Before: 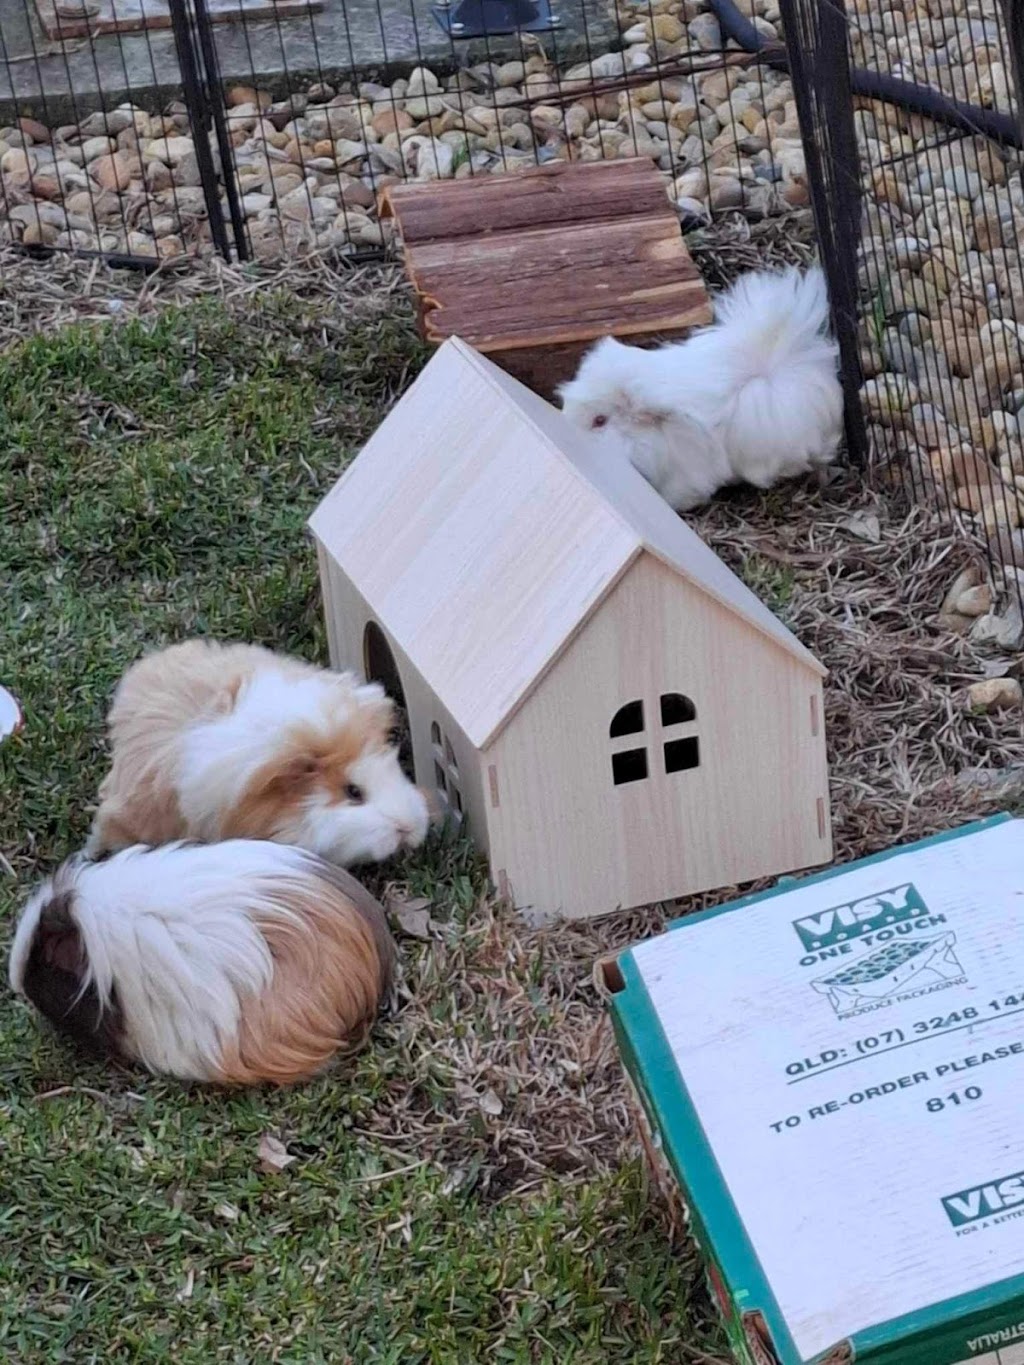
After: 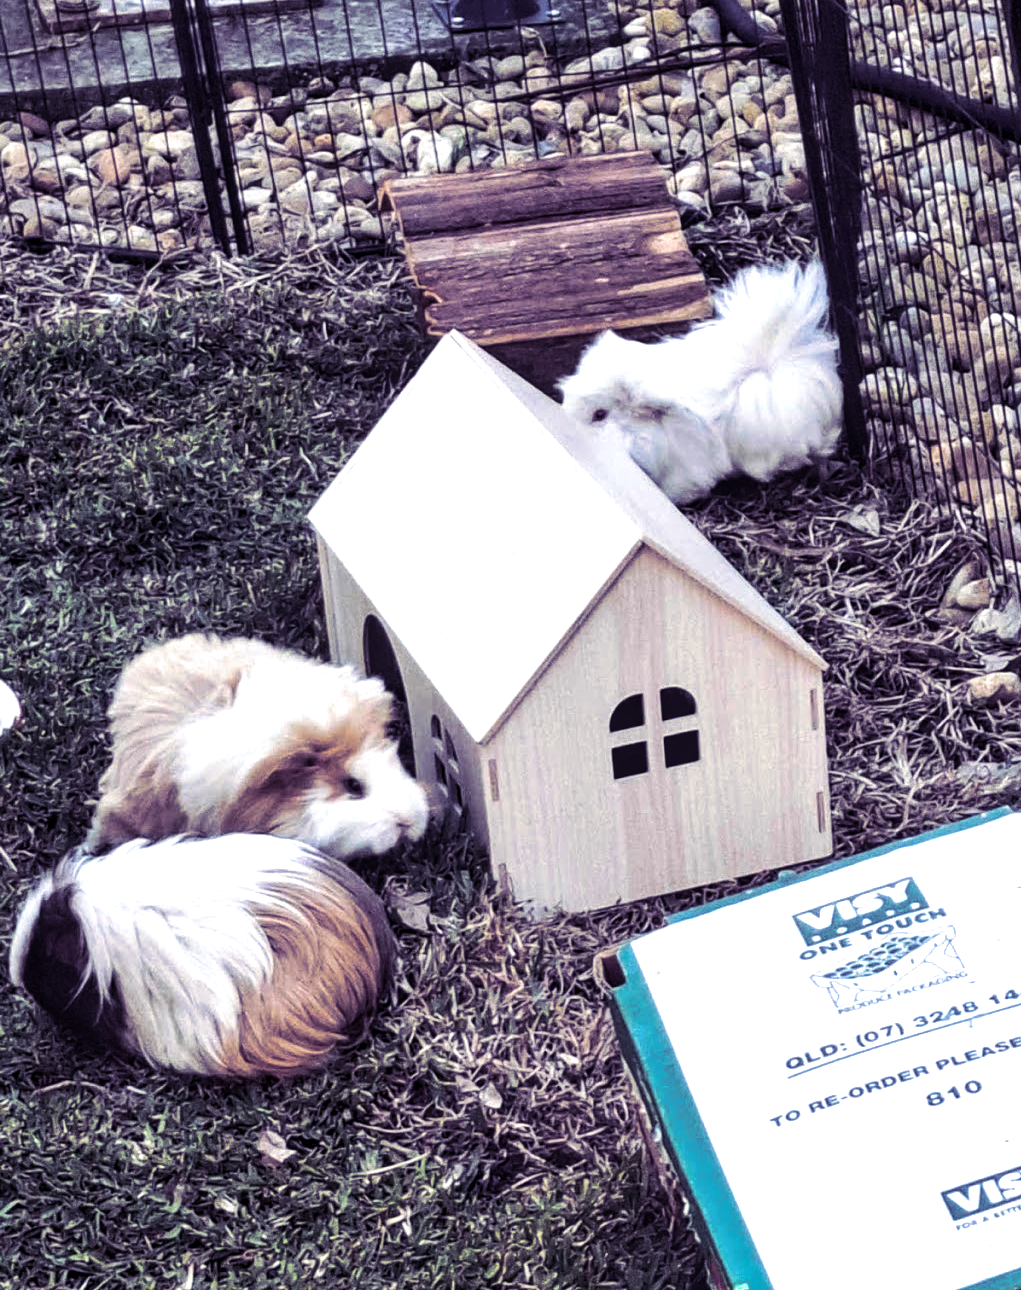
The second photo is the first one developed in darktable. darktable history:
crop: top 0.448%, right 0.264%, bottom 5.045%
color balance rgb: perceptual saturation grading › global saturation -1%
local contrast: on, module defaults
tone equalizer: -8 EV -1.08 EV, -7 EV -1.01 EV, -6 EV -0.867 EV, -5 EV -0.578 EV, -3 EV 0.578 EV, -2 EV 0.867 EV, -1 EV 1.01 EV, +0 EV 1.08 EV, edges refinement/feathering 500, mask exposure compensation -1.57 EV, preserve details no
split-toning: shadows › hue 255.6°, shadows › saturation 0.66, highlights › hue 43.2°, highlights › saturation 0.68, balance -50.1
